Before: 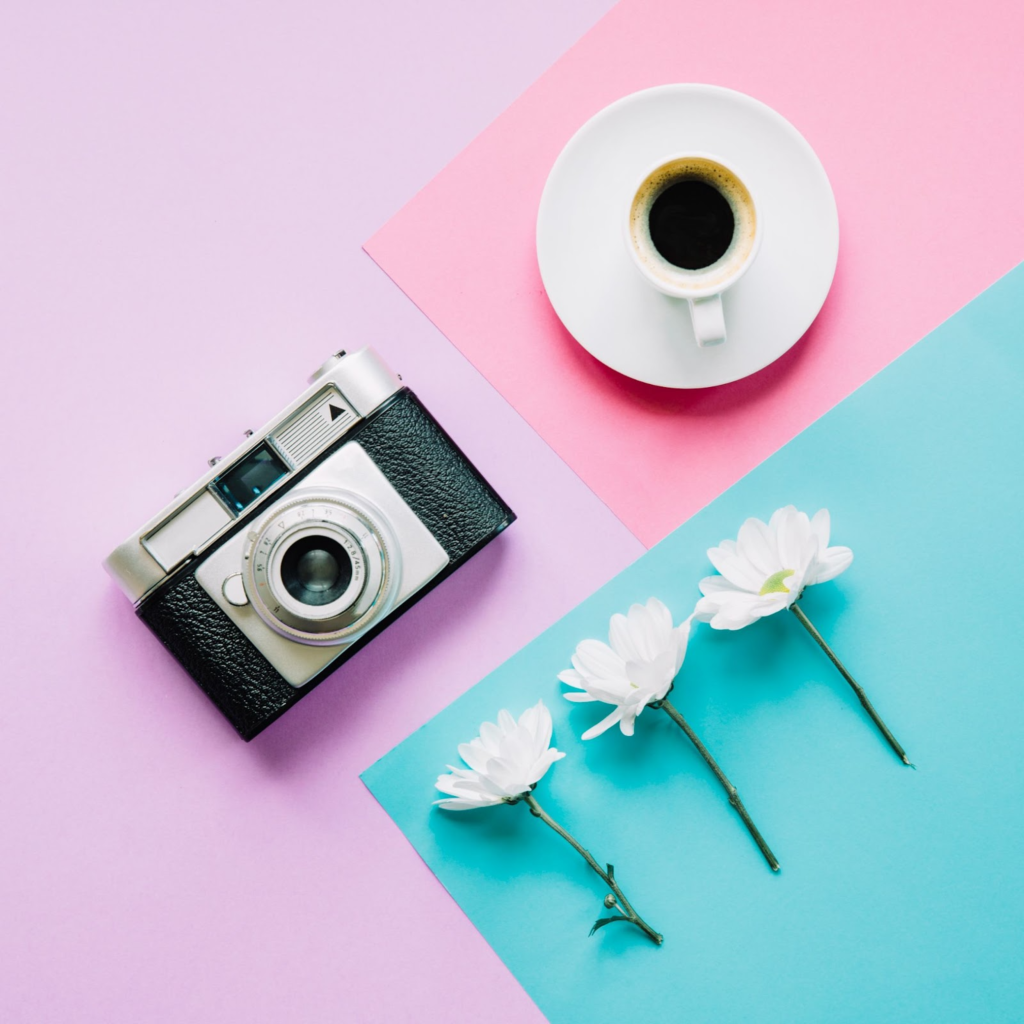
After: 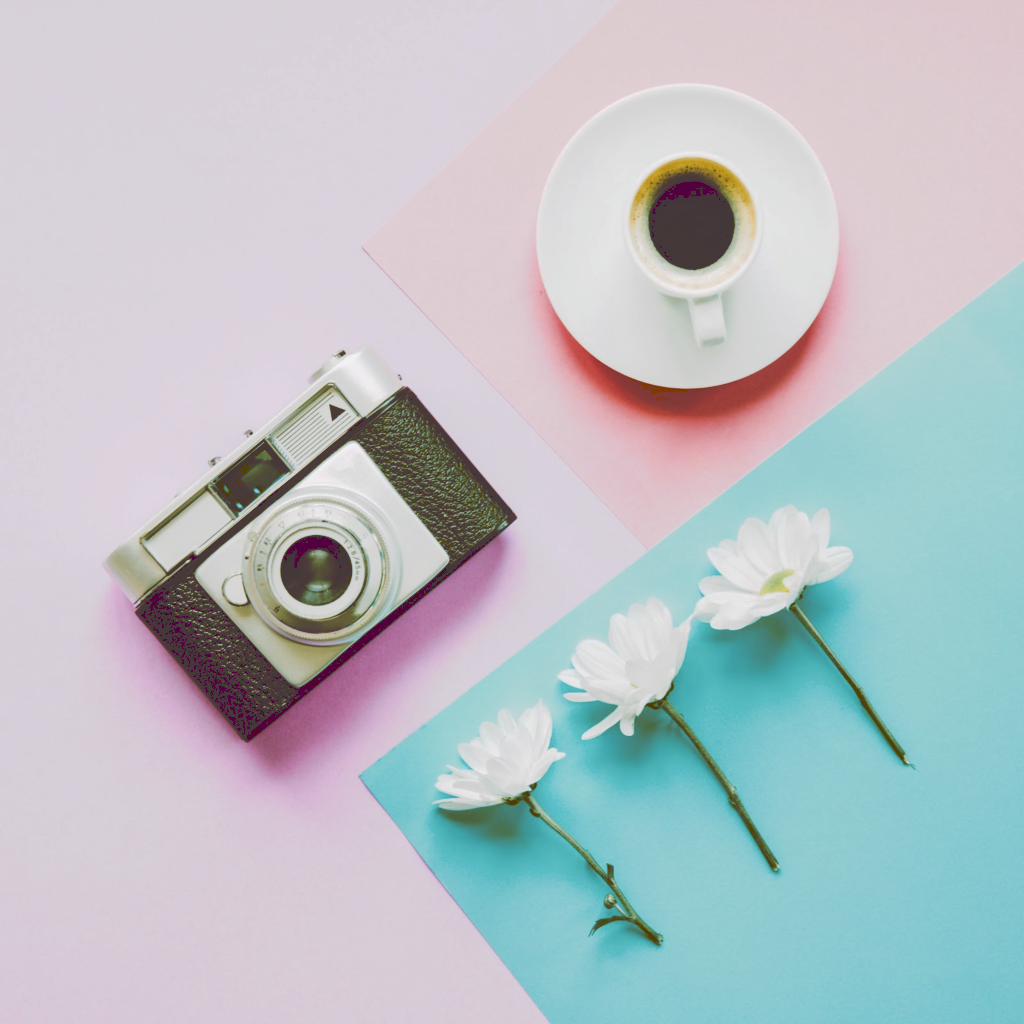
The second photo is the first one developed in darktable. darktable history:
tone curve: curves: ch0 [(0, 0) (0.003, 0.241) (0.011, 0.241) (0.025, 0.242) (0.044, 0.246) (0.069, 0.25) (0.1, 0.251) (0.136, 0.256) (0.177, 0.275) (0.224, 0.293) (0.277, 0.326) (0.335, 0.38) (0.399, 0.449) (0.468, 0.525) (0.543, 0.606) (0.623, 0.683) (0.709, 0.751) (0.801, 0.824) (0.898, 0.871) (1, 1)], preserve colors none
color look up table: target L [91.75, 85.71, 85.79, 67.7, 66.48, 49.91, 54.53, 51.04, 35.85, 34.01, 7.147, 201.9, 74.75, 73.15, 74.14, 66.81, 64.55, 60.48, 50.82, 53.36, 49.93, 46.23, 41.15, 41.56, 39.17, 32.42, 30.59, 27.35, 14.61, 89.85, 65.86, 65.24, 56.32, 52.02, 48.22, 50.7, 34.16, 32.96, 28.15, 26.79, 9.077, 92.36, 85.84, 69.96, 62.43, 41.1, 35.25, 25.08, 5.619], target a [-15.59, -15.15, -50.2, -55.54, -27.06, -31.37, -17.16, -35.46, -25.78, -20.81, 27.56, 0, 1.588, 0.347, 16.47, 11.27, 34.71, 39.18, 59.81, 13.31, 58.86, 39.05, 47.07, 18.94, 0.132, 30.64, 5.816, 26.59, 27.15, 22.99, 39.94, 80.82, -3.319, 52.53, 12.39, 27.13, 1.328, 58.32, 55.39, 21.17, 34.54, -2.663, -37.81, -27.27, -3.637, -14.6, -2.382, -6.436, 34.68], target b [70.56, 10.5, 9.814, 42.24, 1.802, 56.76, 26.72, 18.02, 61.04, 34.6, 11.82, -0.001, 80.49, 25.1, 6.681, 60.49, 60.7, 42.07, 25.15, 24.2, 85.23, 12.95, 46.89, 61.08, 66.88, 55.32, 24.65, 37.66, 24.68, -18.38, -12.1, -50.36, 7.928, 3.184, -70.03, -11.53, -5.255, -61.24, -21.21, -16.16, -9.931, -9.592, -12.43, -38.18, -14.91, -4.729, -23.96, 42.3, 9.119], num patches 49
